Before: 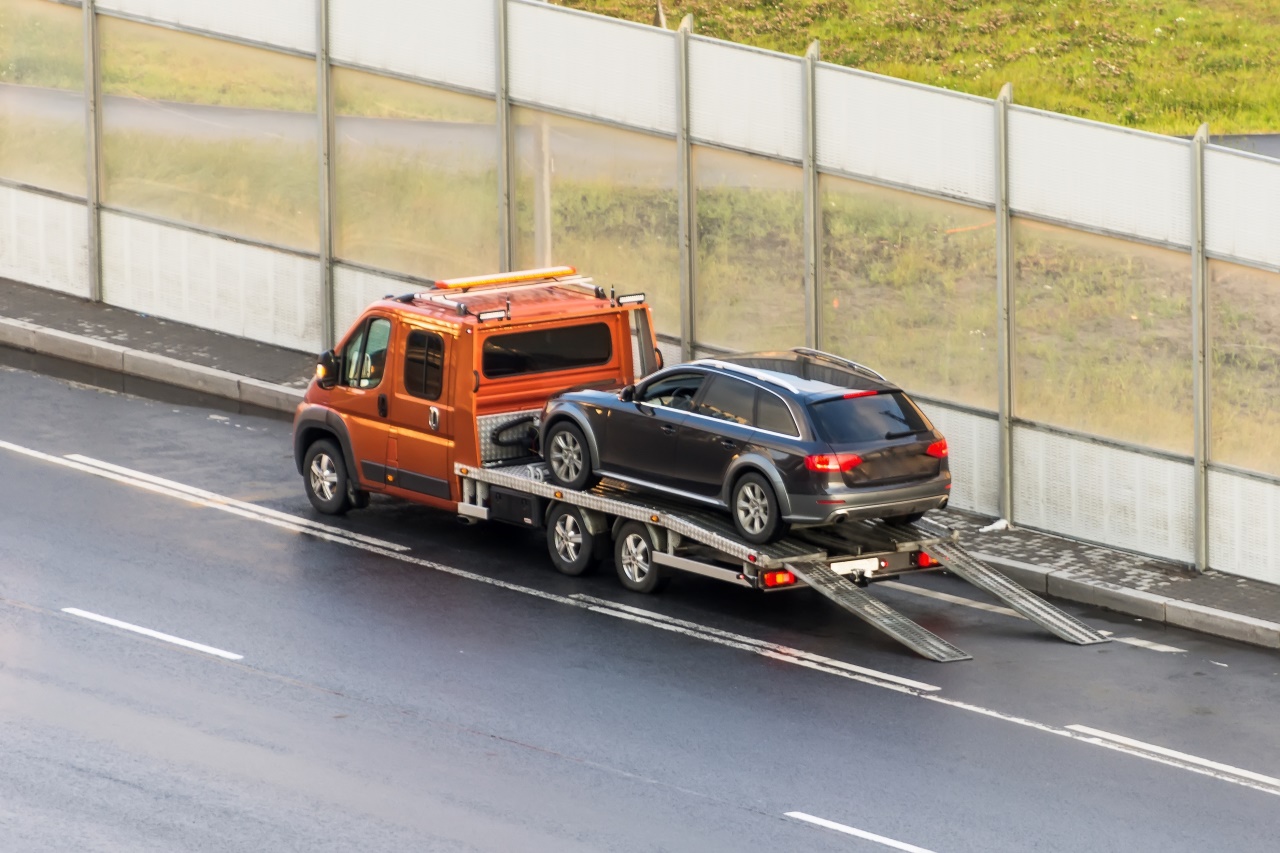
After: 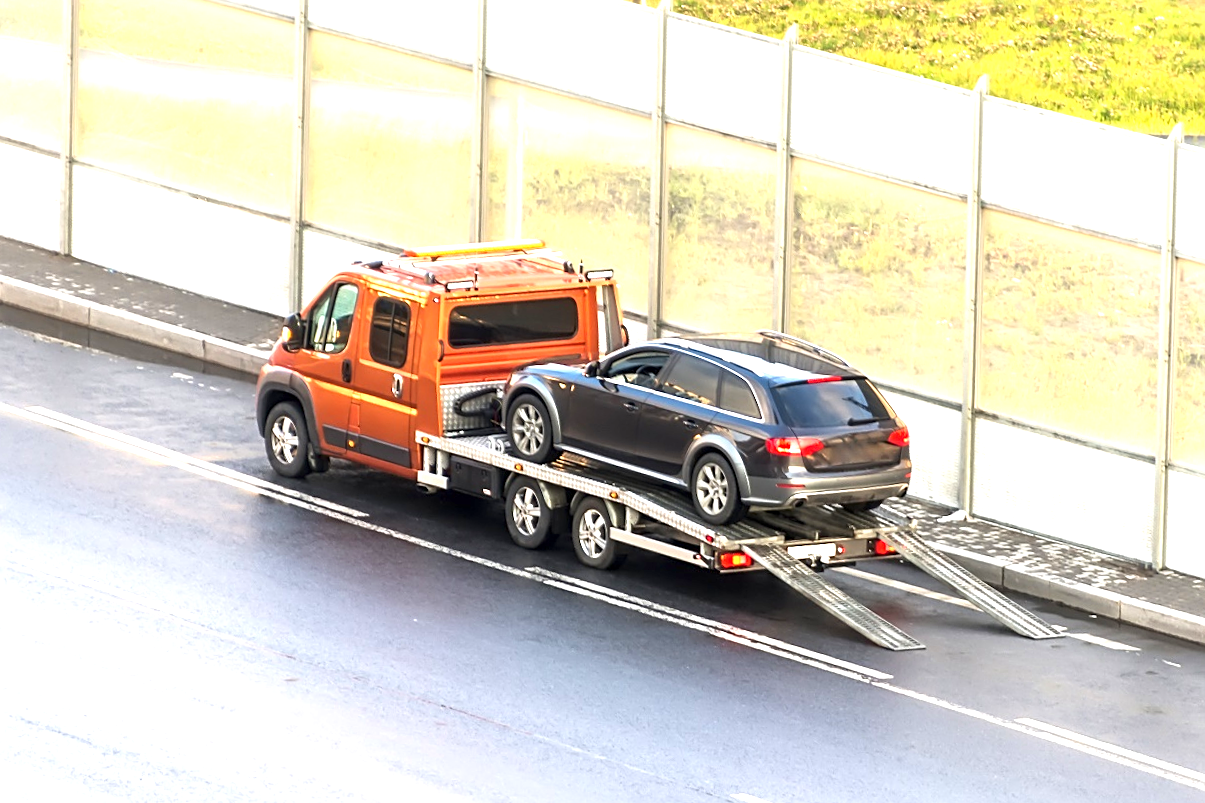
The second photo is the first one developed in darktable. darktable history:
crop and rotate: angle -2.38°
exposure: exposure 1.2 EV, compensate highlight preservation false
sharpen: on, module defaults
